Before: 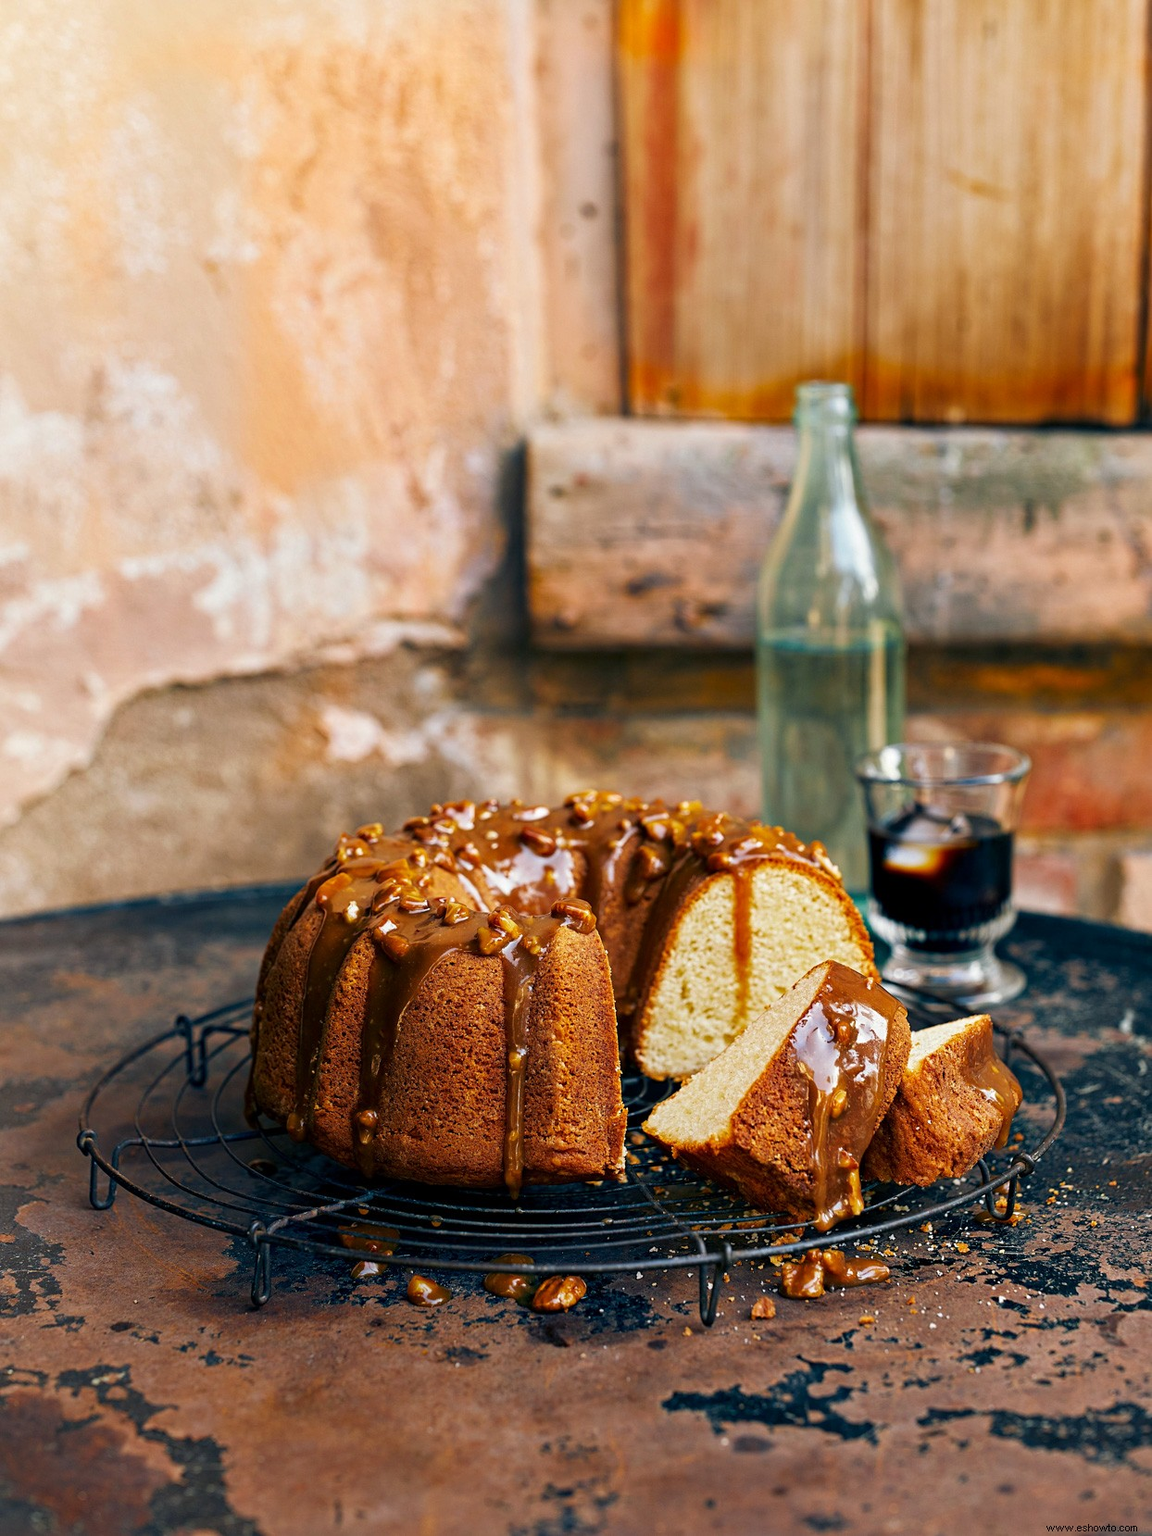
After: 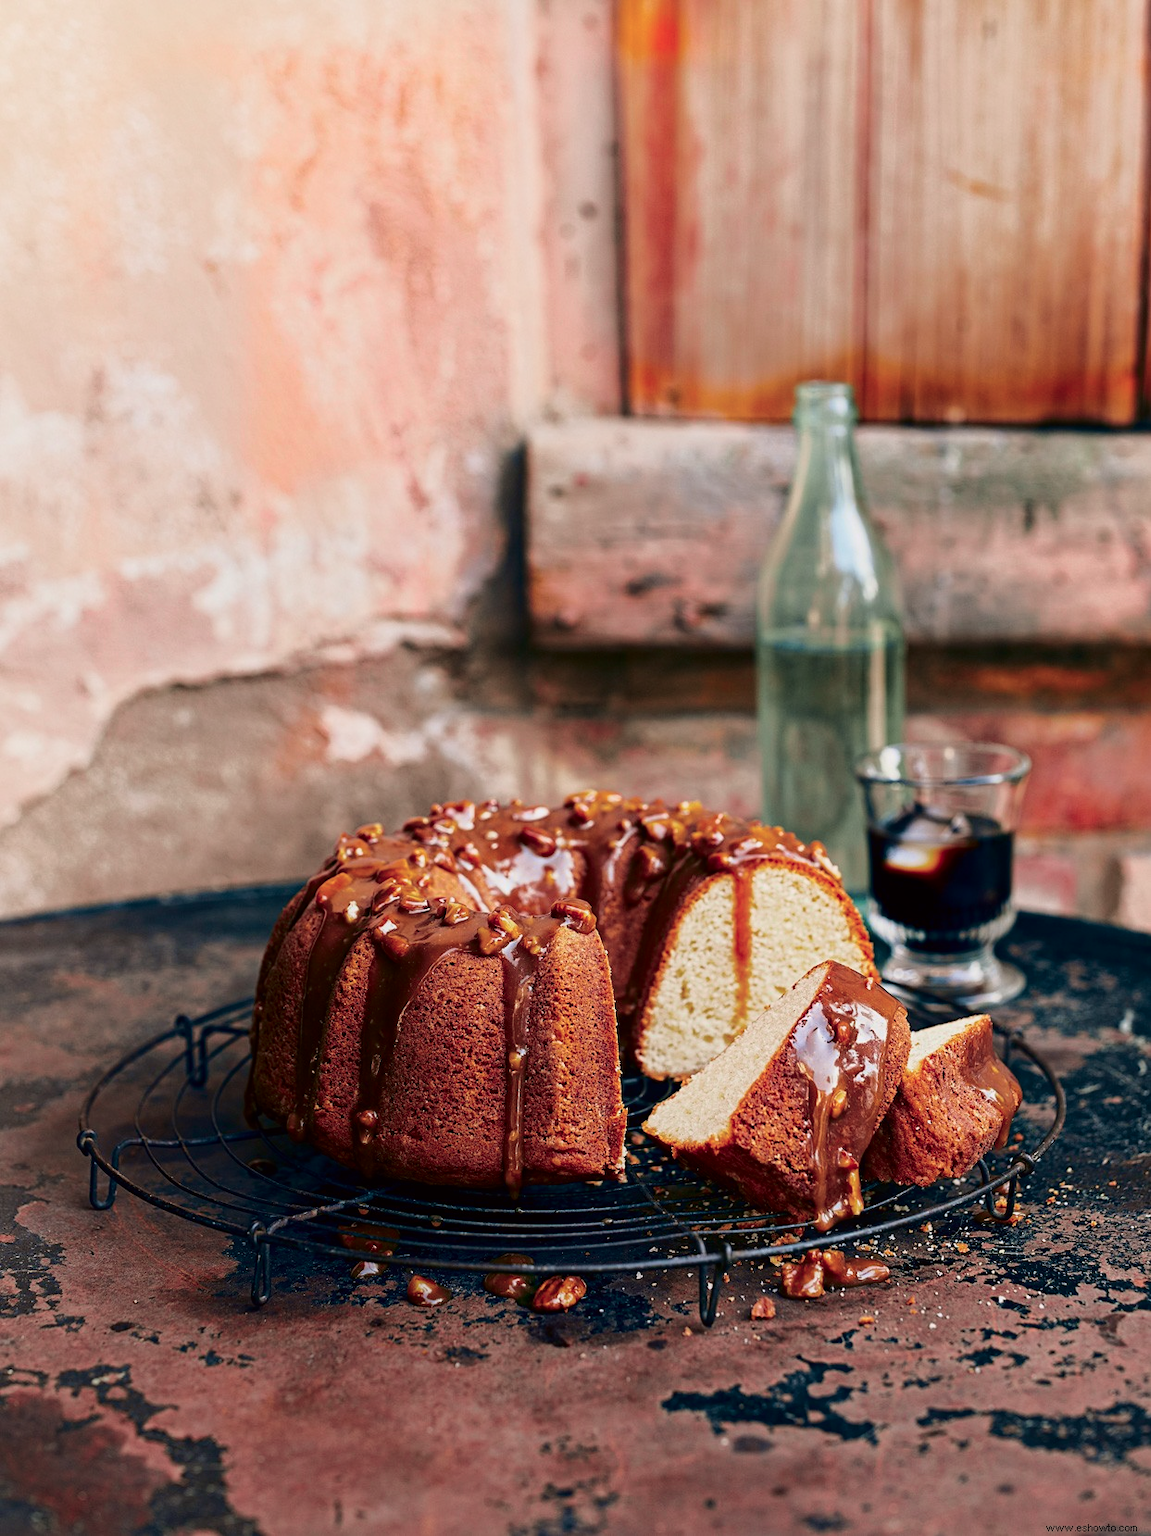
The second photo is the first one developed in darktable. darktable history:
contrast equalizer: octaves 7, y [[0.5, 0.5, 0.472, 0.5, 0.5, 0.5], [0.5 ×6], [0.5 ×6], [0 ×6], [0 ×6]]
tone curve: curves: ch0 [(0, 0) (0.139, 0.081) (0.304, 0.259) (0.502, 0.505) (0.683, 0.676) (0.761, 0.773) (0.858, 0.858) (0.987, 0.945)]; ch1 [(0, 0) (0.172, 0.123) (0.304, 0.288) (0.414, 0.44) (0.472, 0.473) (0.502, 0.508) (0.54, 0.543) (0.583, 0.601) (0.638, 0.654) (0.741, 0.783) (1, 1)]; ch2 [(0, 0) (0.411, 0.424) (0.485, 0.476) (0.502, 0.502) (0.557, 0.54) (0.631, 0.576) (1, 1)], color space Lab, independent channels, preserve colors none
